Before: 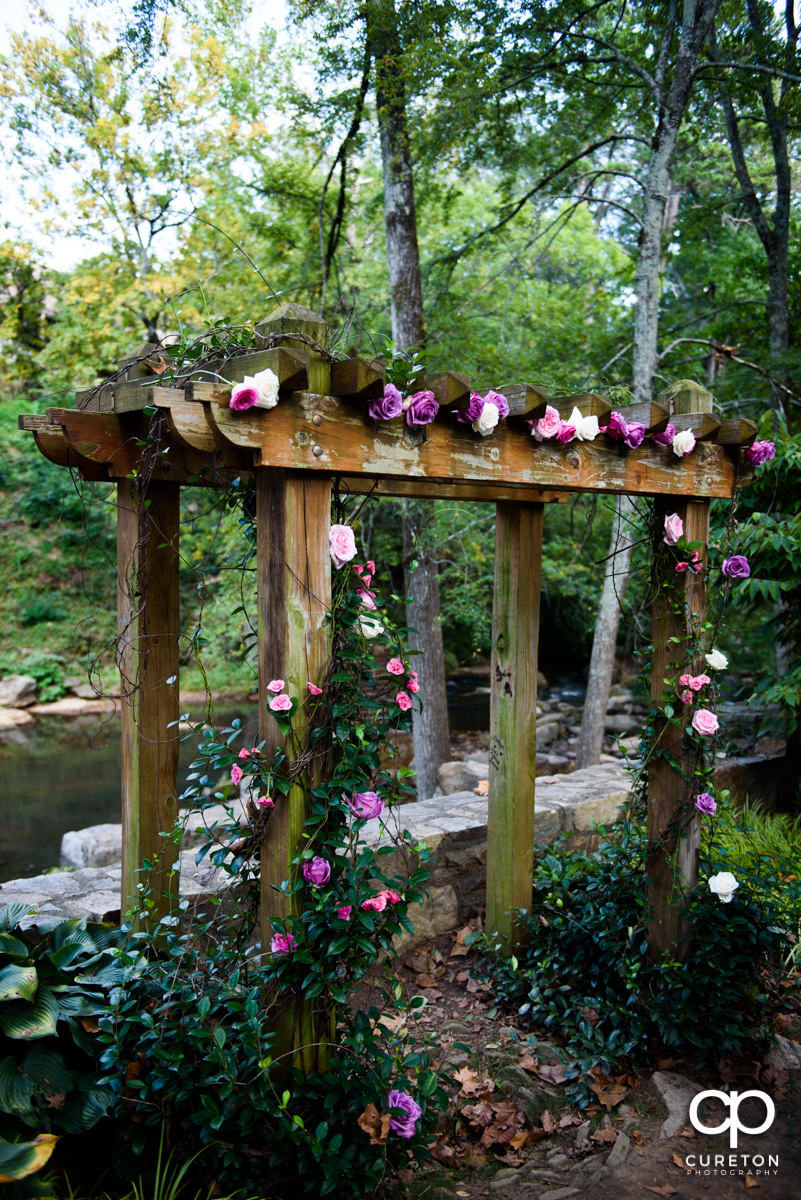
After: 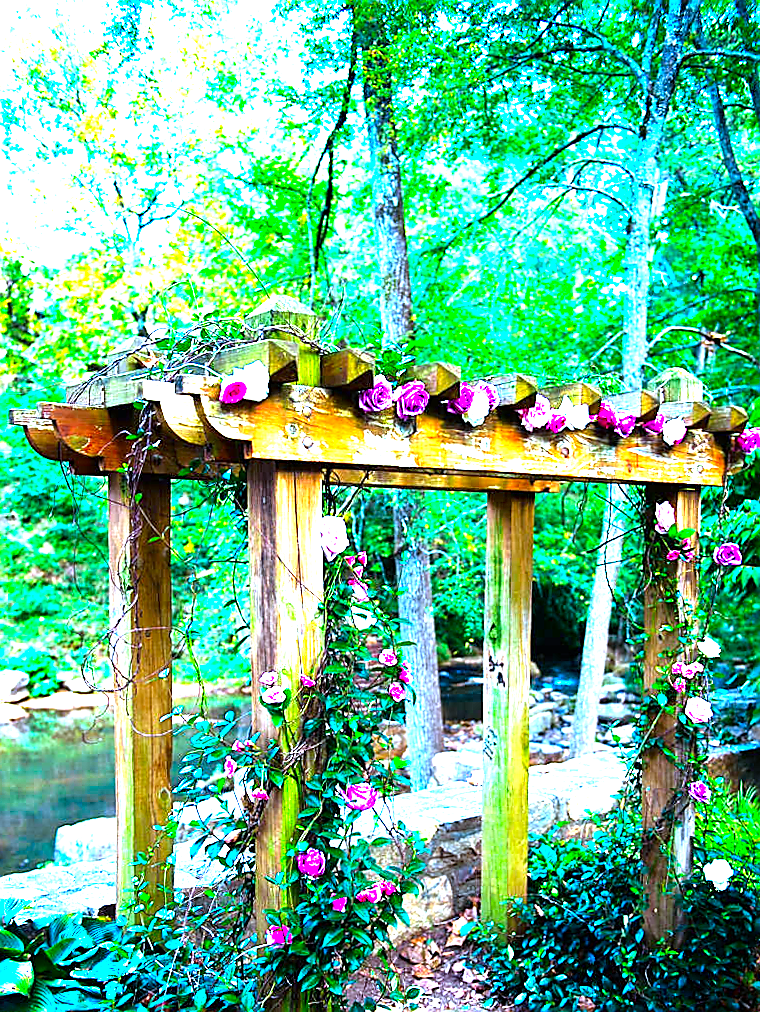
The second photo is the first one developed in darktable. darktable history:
color calibration: illuminant custom, x 0.389, y 0.387, temperature 3845.03 K
exposure: exposure 0.737 EV, compensate exposure bias true, compensate highlight preservation false
crop and rotate: angle 0.587°, left 0.319%, right 3.331%, bottom 14.326%
color correction: highlights b* 0.053, saturation 1.8
tone equalizer: -8 EV -0.732 EV, -7 EV -0.72 EV, -6 EV -0.636 EV, -5 EV -0.376 EV, -3 EV 0.39 EV, -2 EV 0.6 EV, -1 EV 0.695 EV, +0 EV 0.772 EV
sharpen: radius 1.425, amount 1.252, threshold 0.657
